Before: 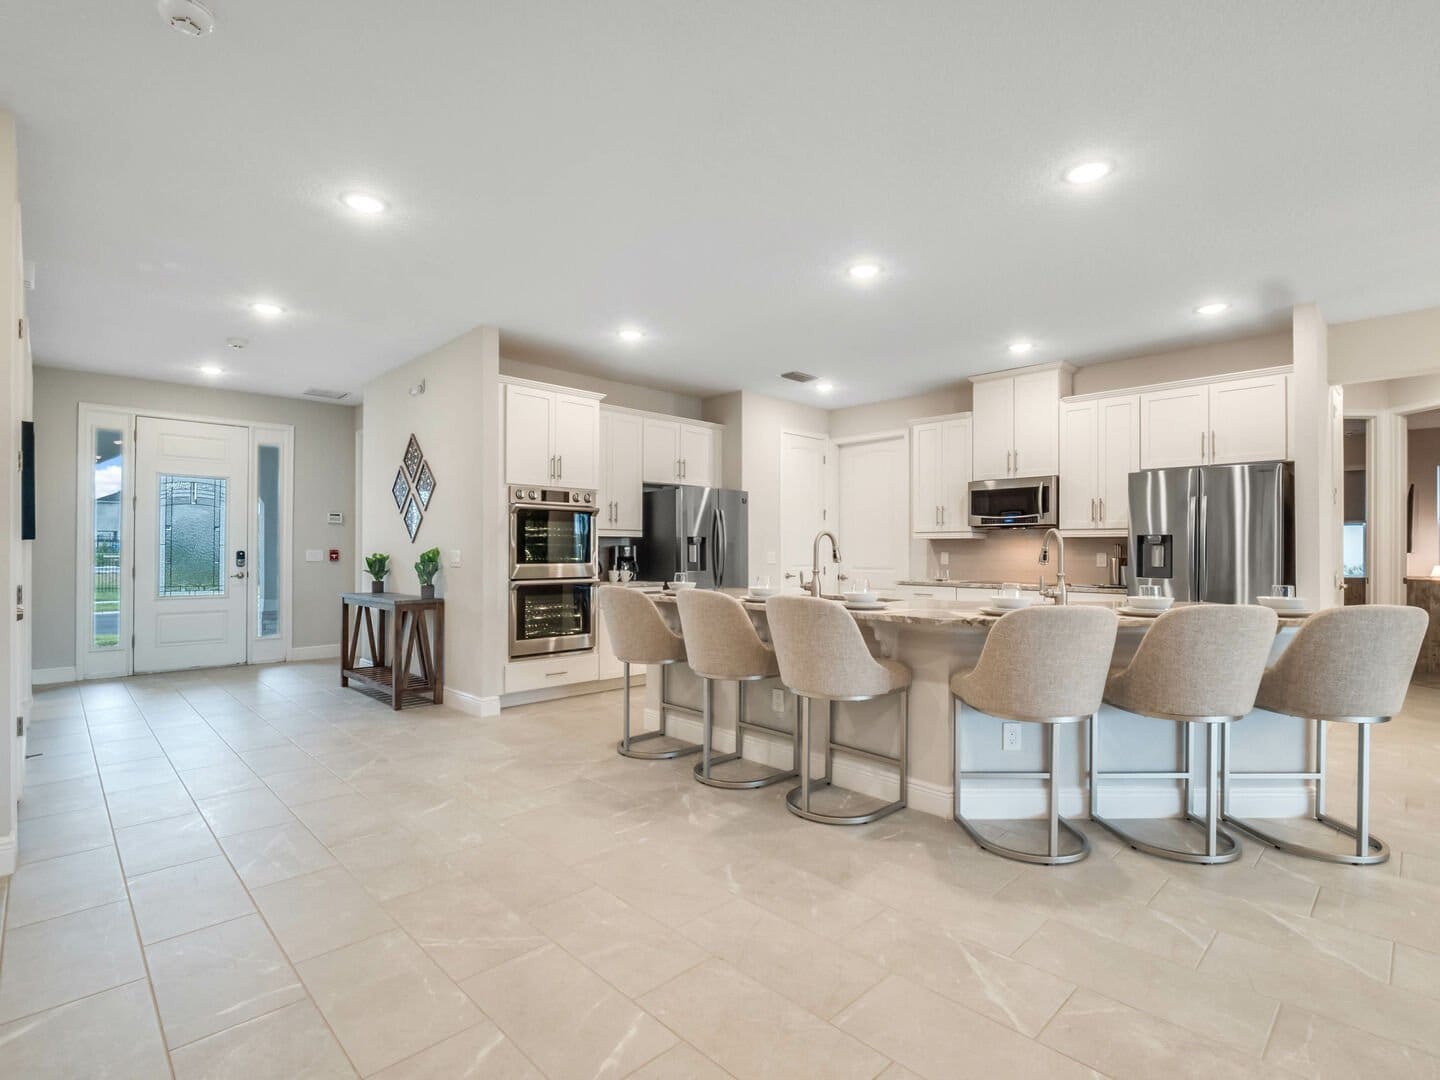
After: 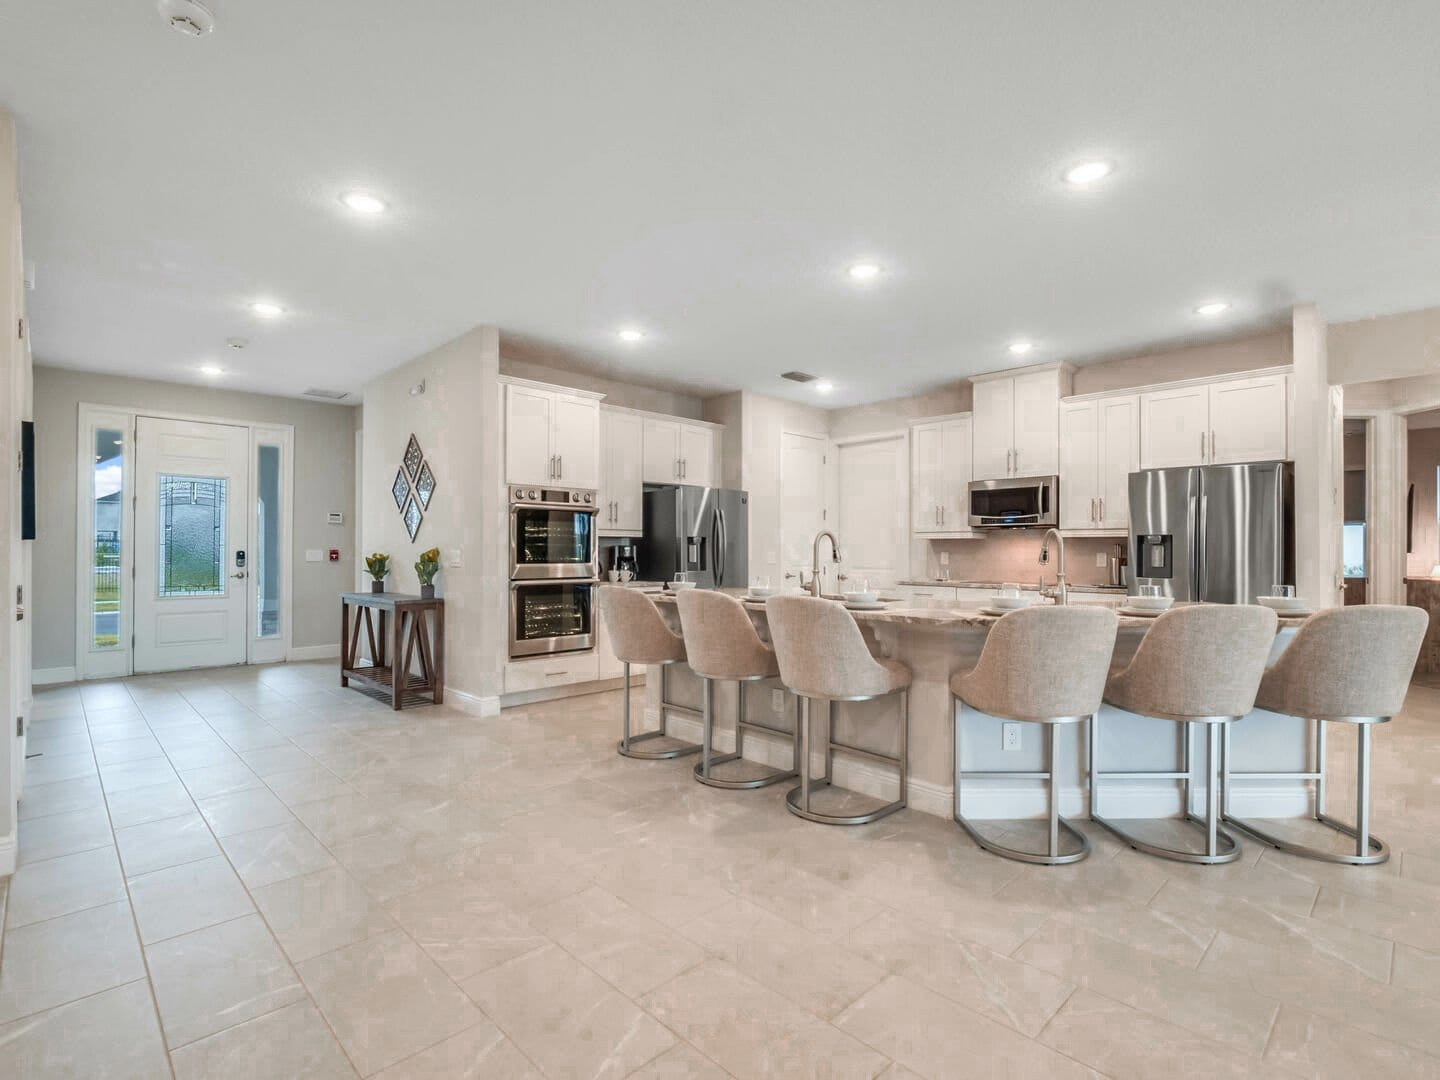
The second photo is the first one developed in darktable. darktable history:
color zones: curves: ch0 [(0.006, 0.385) (0.143, 0.563) (0.243, 0.321) (0.352, 0.464) (0.516, 0.456) (0.625, 0.5) (0.75, 0.5) (0.875, 0.5)]; ch1 [(0, 0.5) (0.134, 0.504) (0.246, 0.463) (0.421, 0.515) (0.5, 0.56) (0.625, 0.5) (0.75, 0.5) (0.875, 0.5)]; ch2 [(0, 0.5) (0.131, 0.426) (0.307, 0.289) (0.38, 0.188) (0.513, 0.216) (0.625, 0.548) (0.75, 0.468) (0.838, 0.396) (0.971, 0.311)]
